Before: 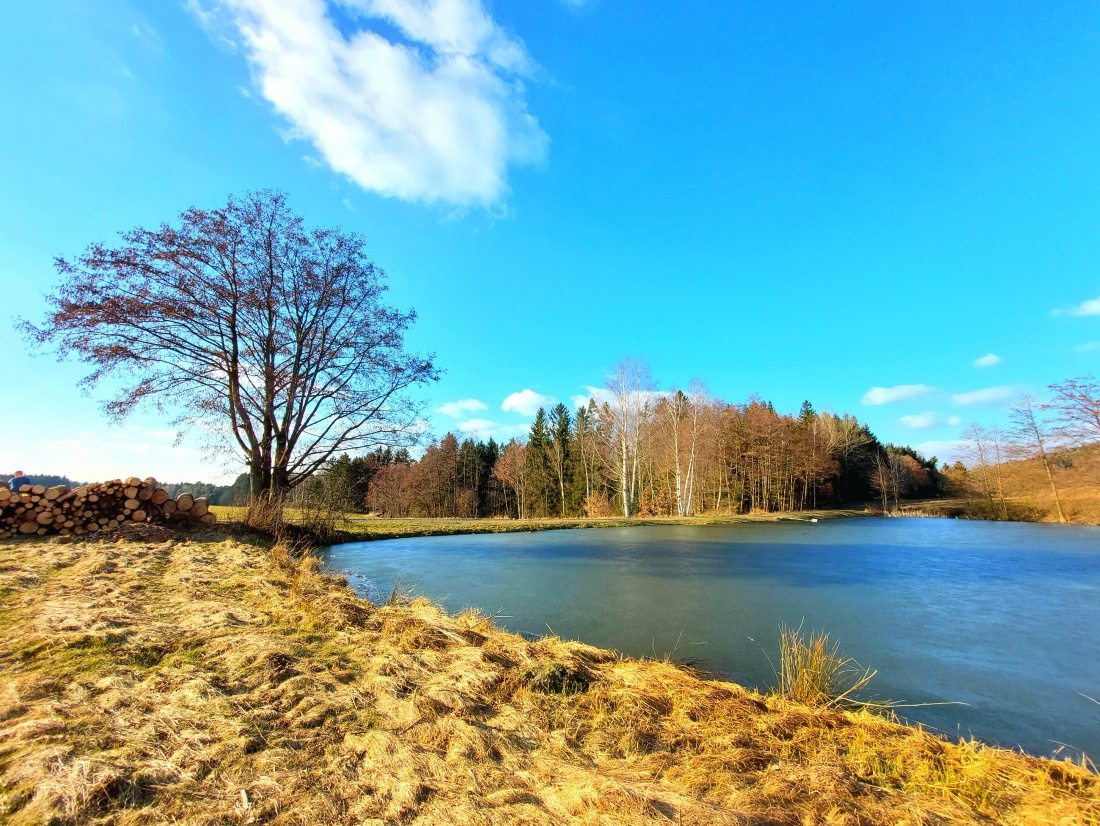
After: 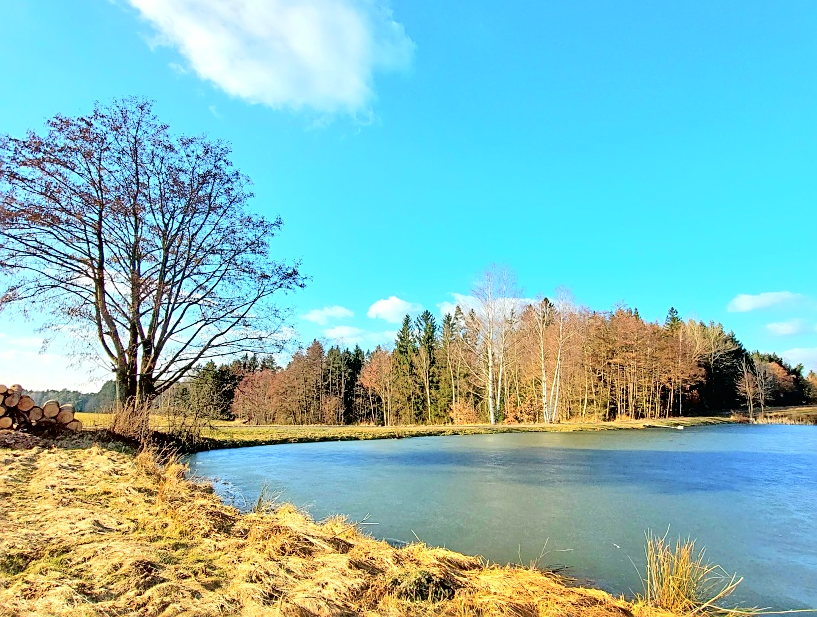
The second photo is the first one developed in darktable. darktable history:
crop and rotate: left 12.227%, top 11.379%, right 13.466%, bottom 13.805%
sharpen: on, module defaults
tone equalizer: -7 EV 0.147 EV, -6 EV 0.564 EV, -5 EV 1.12 EV, -4 EV 1.33 EV, -3 EV 1.16 EV, -2 EV 0.6 EV, -1 EV 0.167 EV
tone curve: curves: ch0 [(0, 0) (0.003, 0.002) (0.011, 0.006) (0.025, 0.012) (0.044, 0.021) (0.069, 0.027) (0.1, 0.035) (0.136, 0.06) (0.177, 0.108) (0.224, 0.173) (0.277, 0.26) (0.335, 0.353) (0.399, 0.453) (0.468, 0.555) (0.543, 0.641) (0.623, 0.724) (0.709, 0.792) (0.801, 0.857) (0.898, 0.918) (1, 1)], color space Lab, independent channels, preserve colors none
